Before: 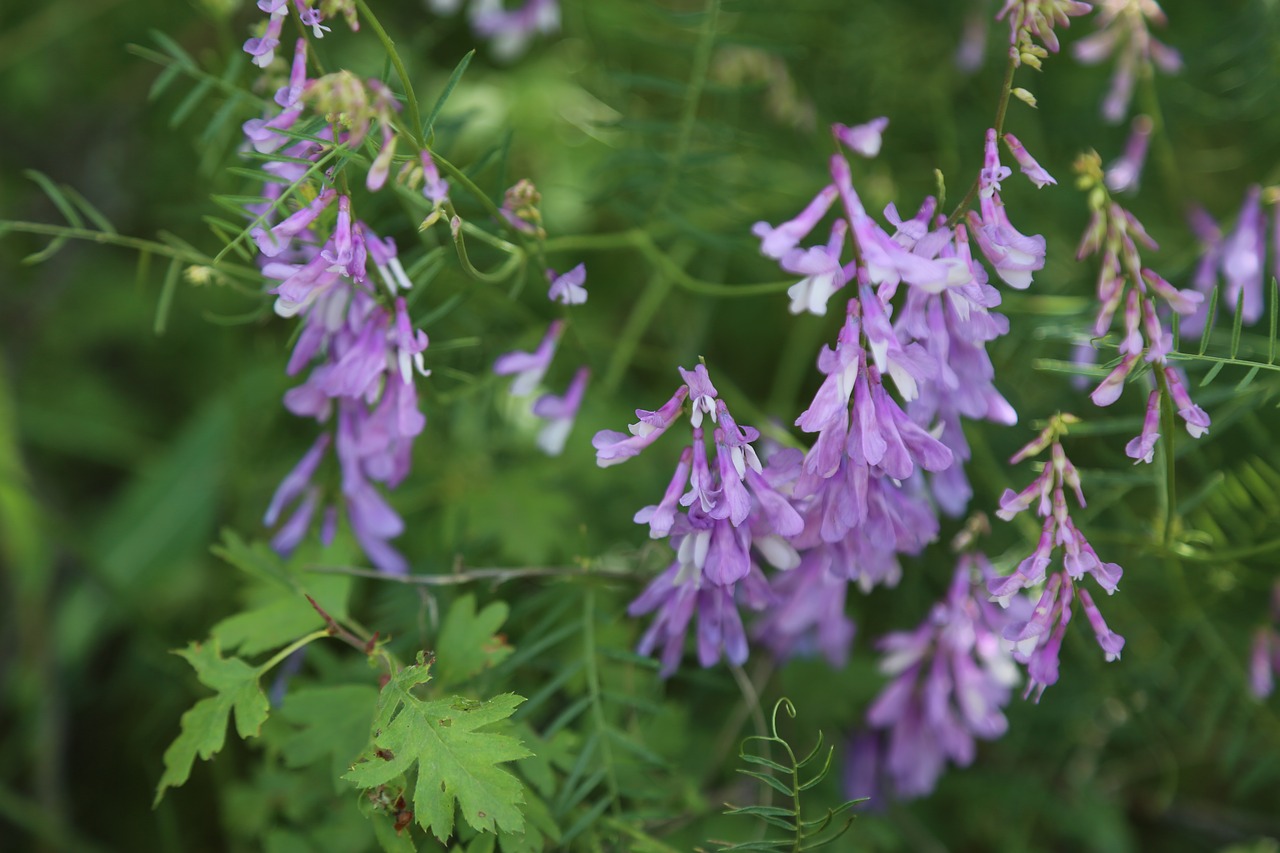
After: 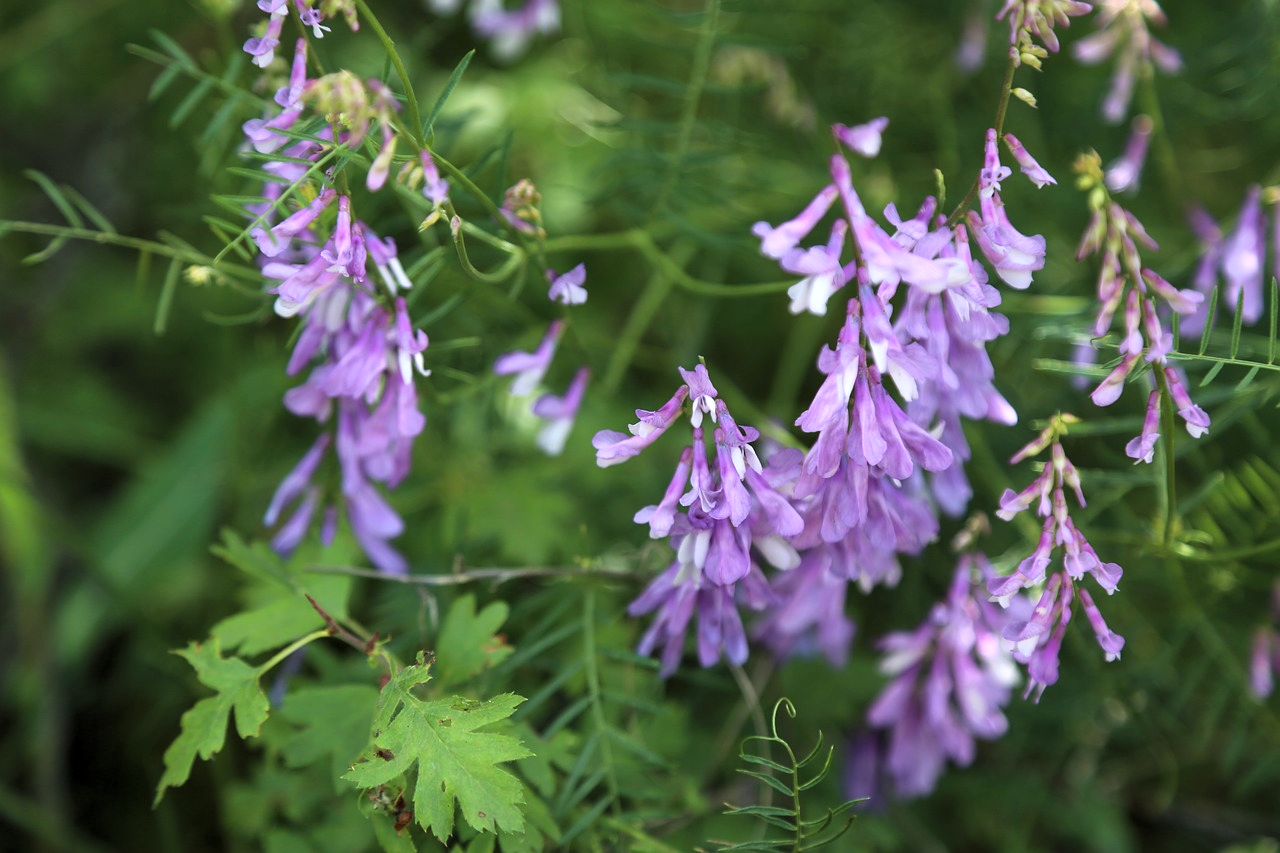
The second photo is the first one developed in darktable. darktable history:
levels: mode automatic, black 0.023%, white 99.97%, levels [0.062, 0.494, 0.925]
white balance: red 1.004, blue 1.024
